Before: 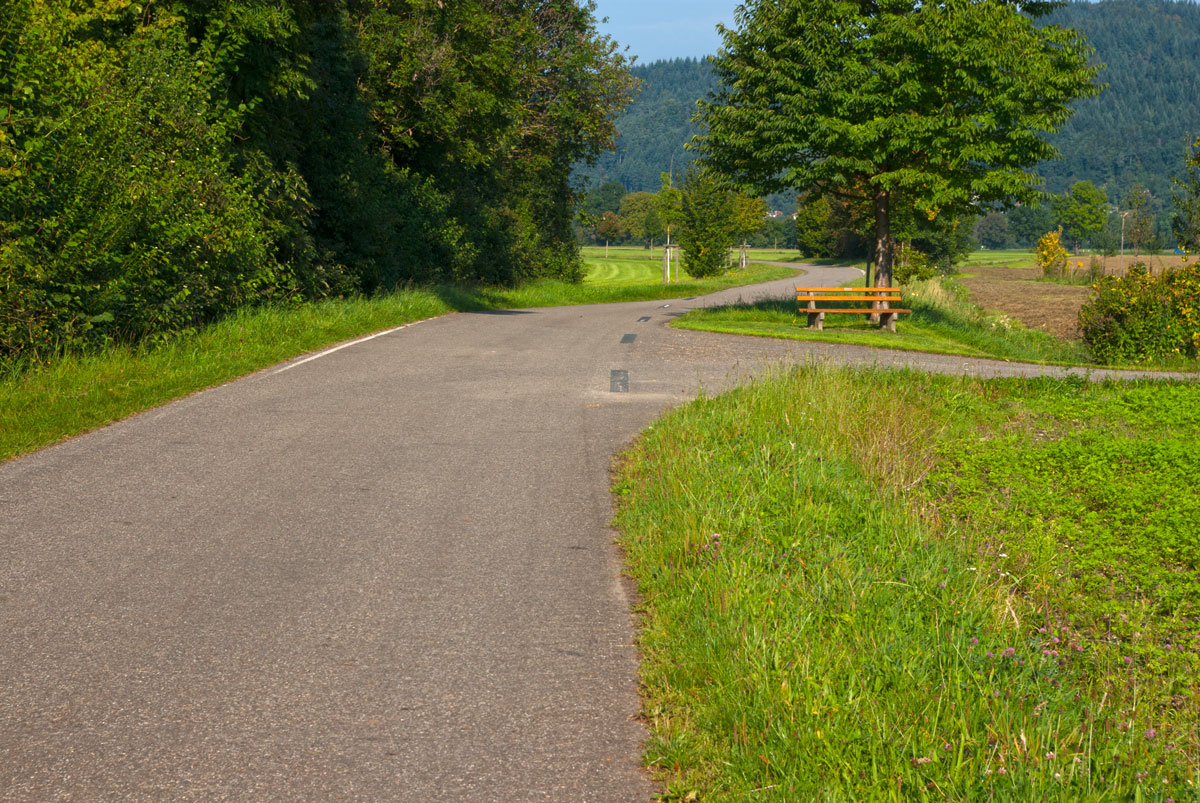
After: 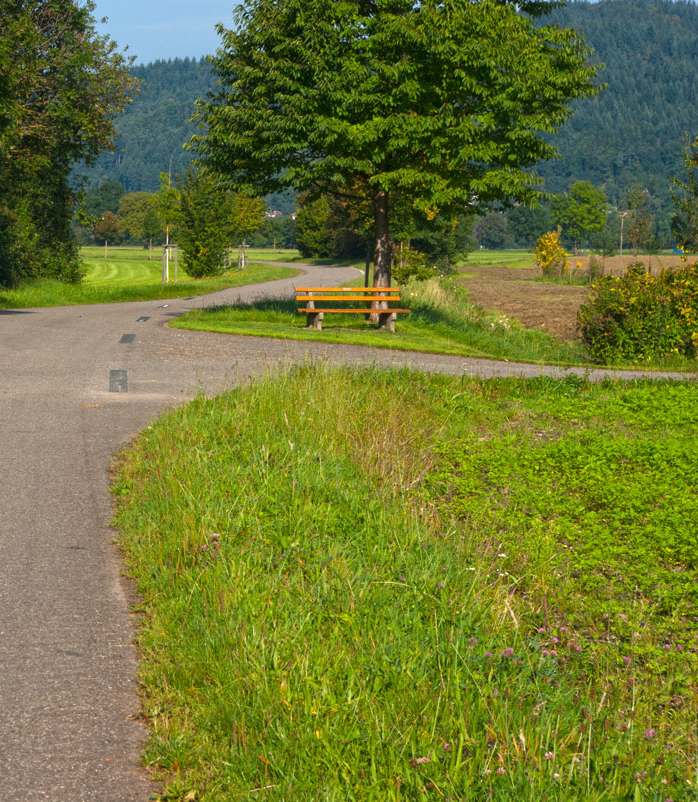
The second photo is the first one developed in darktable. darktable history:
crop: left 41.758%
